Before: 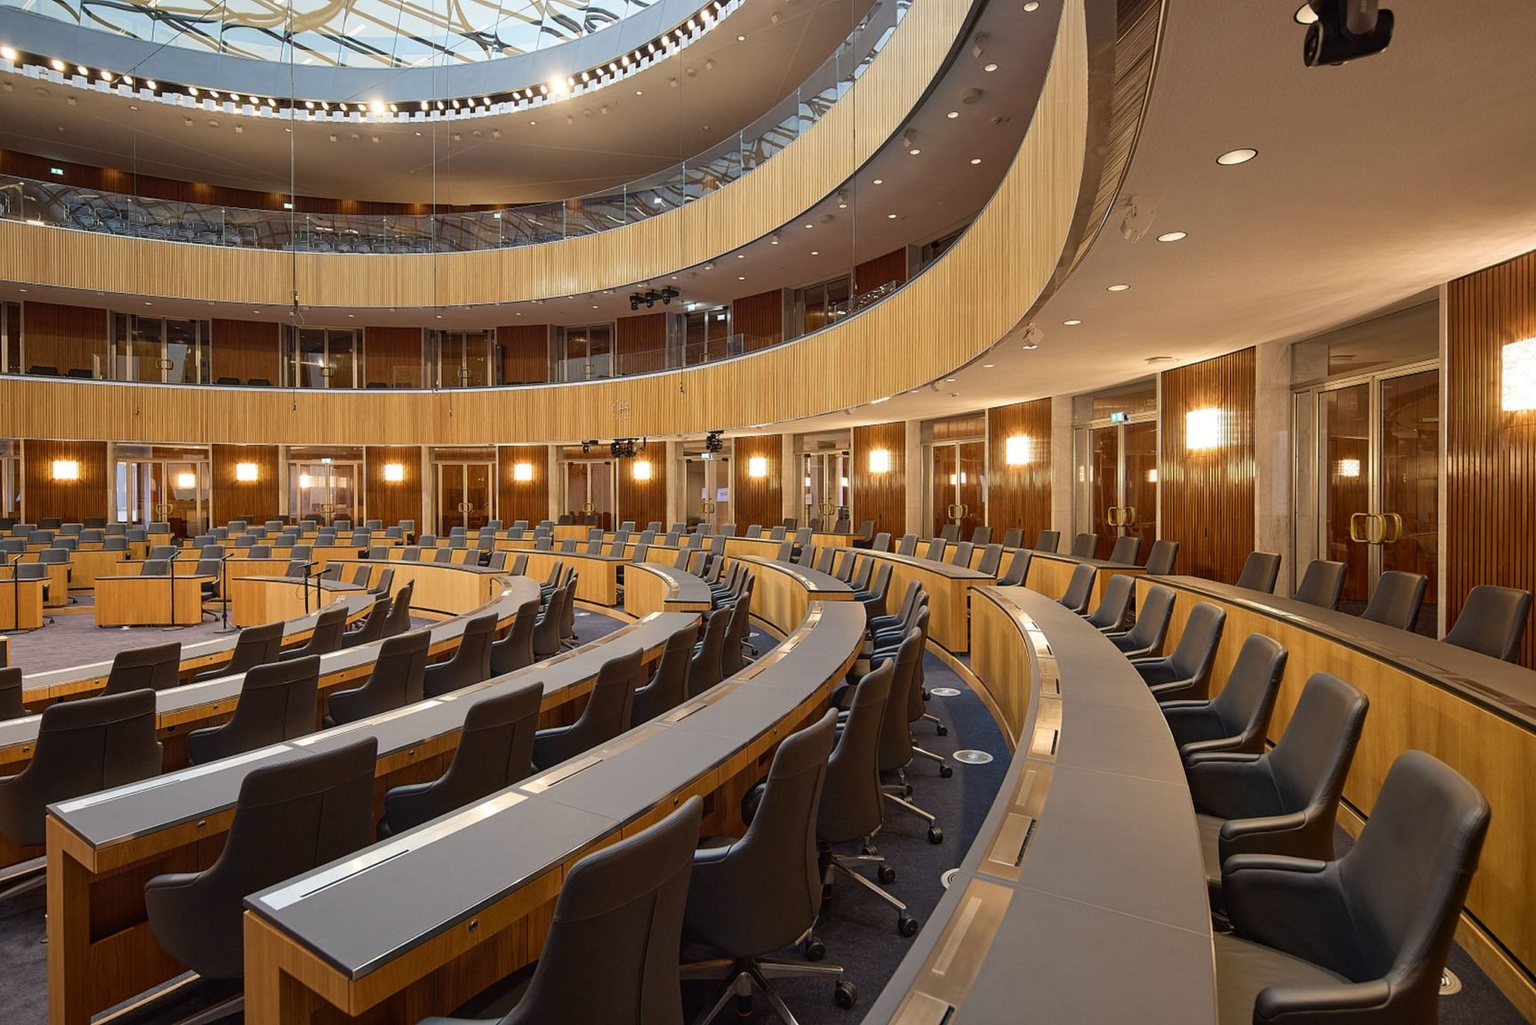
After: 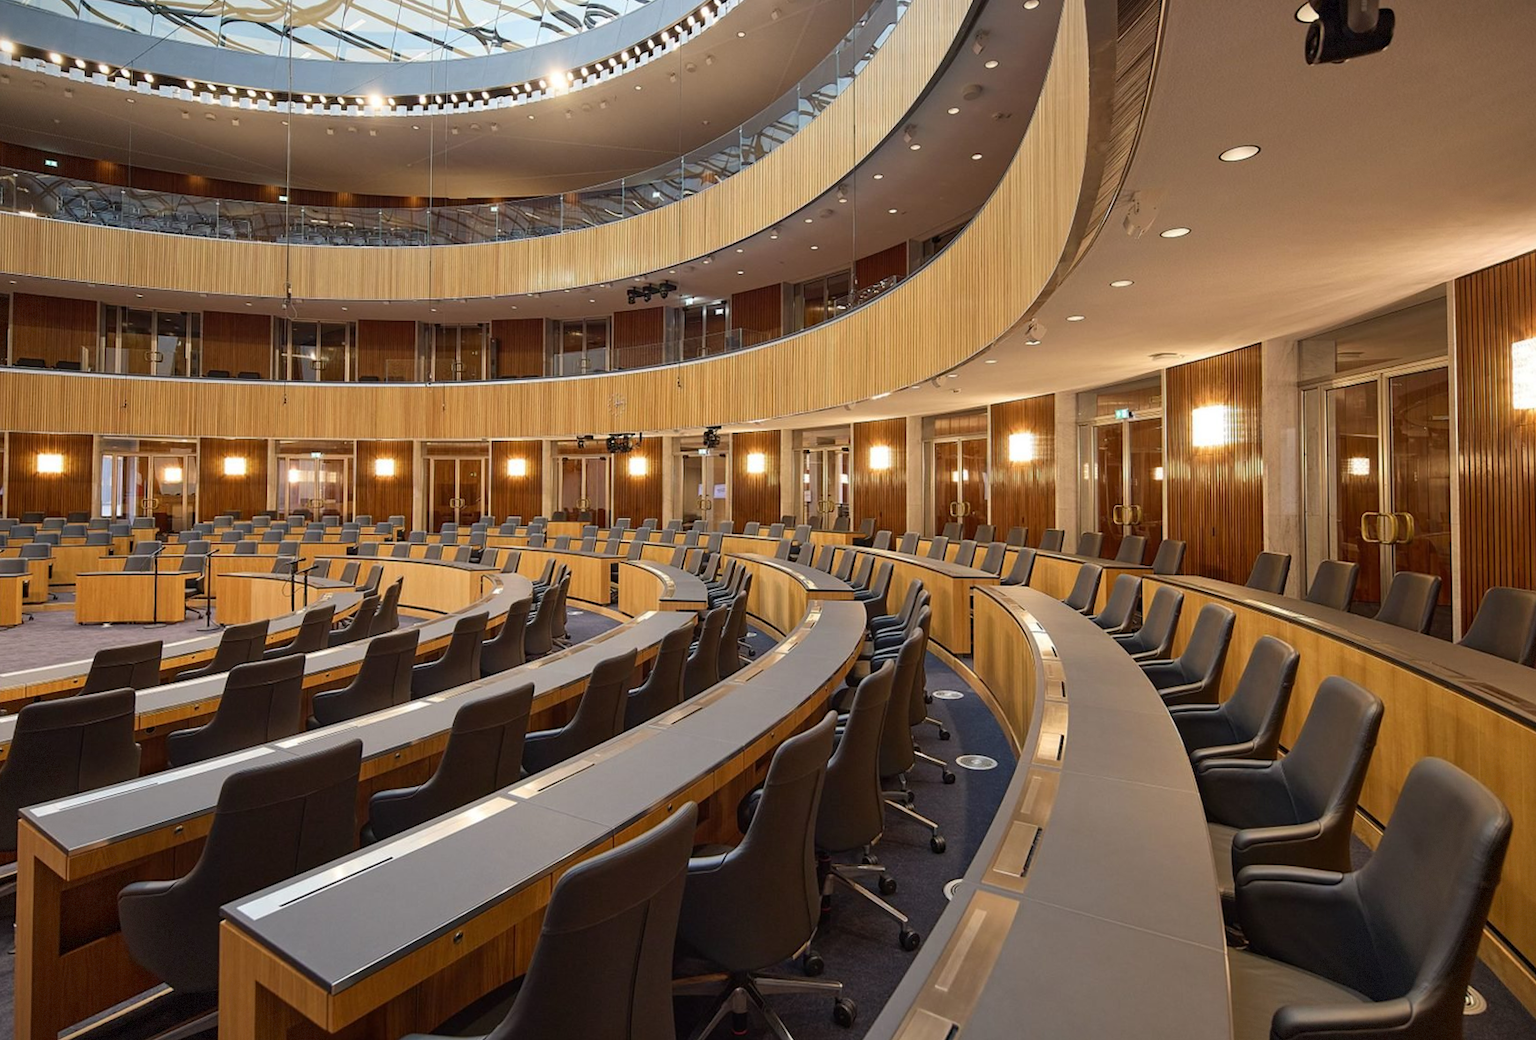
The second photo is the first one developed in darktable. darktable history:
rotate and perspective: rotation 0.226°, lens shift (vertical) -0.042, crop left 0.023, crop right 0.982, crop top 0.006, crop bottom 0.994
vignetting: fall-off start 100%, fall-off radius 71%, brightness -0.434, saturation -0.2, width/height ratio 1.178, dithering 8-bit output, unbound false
